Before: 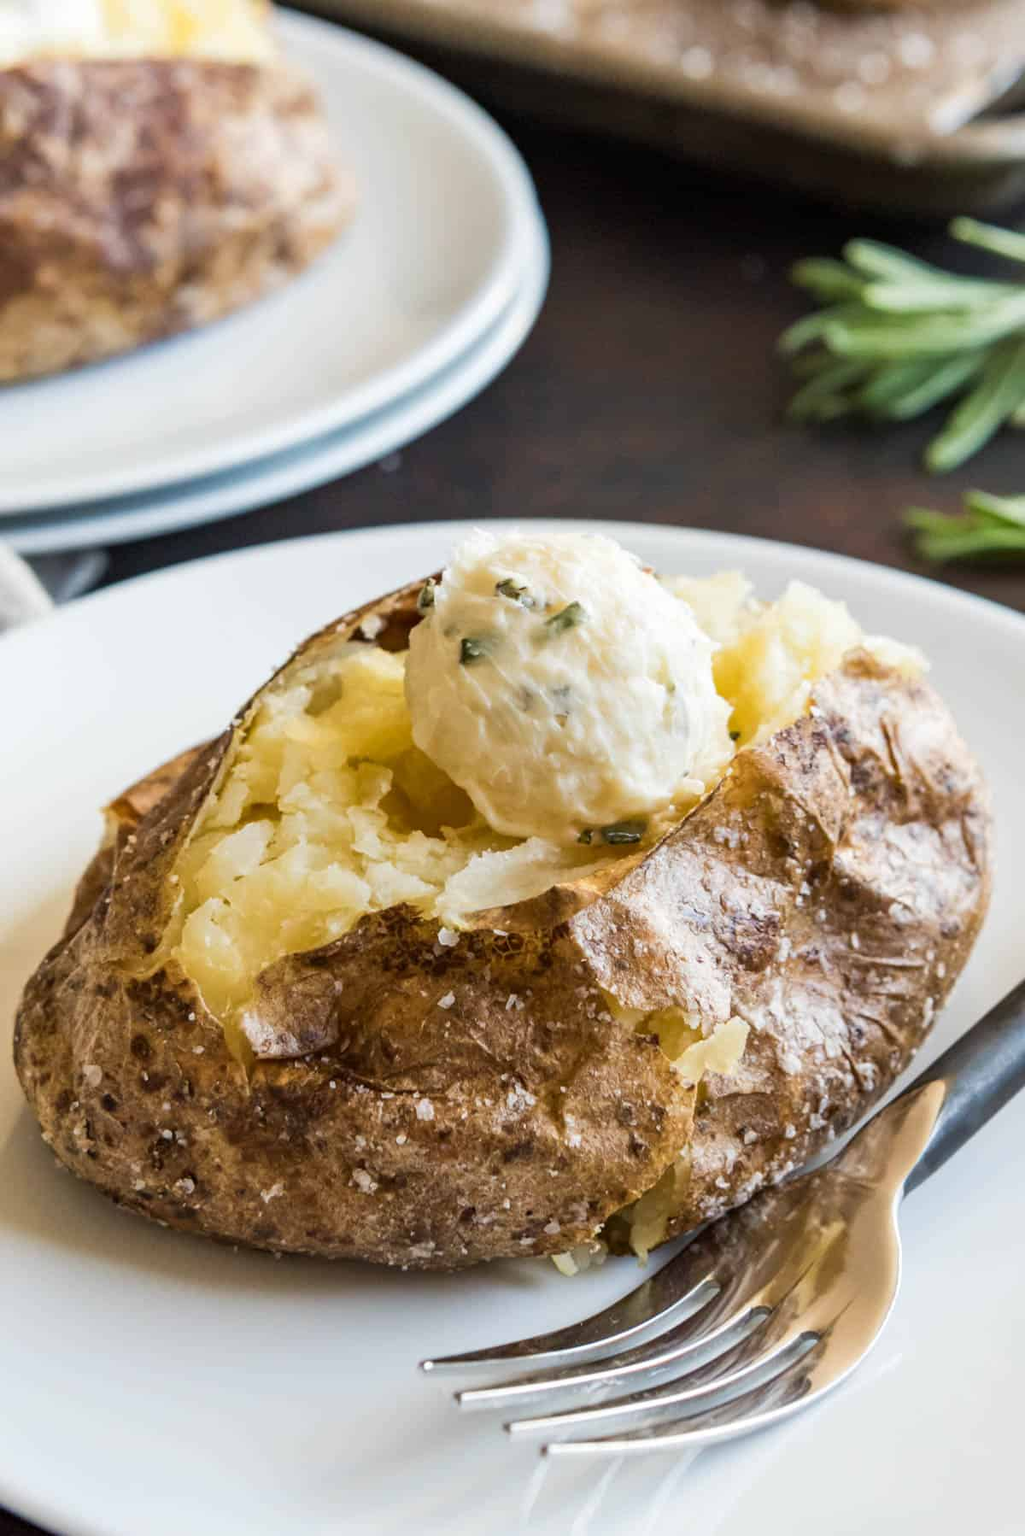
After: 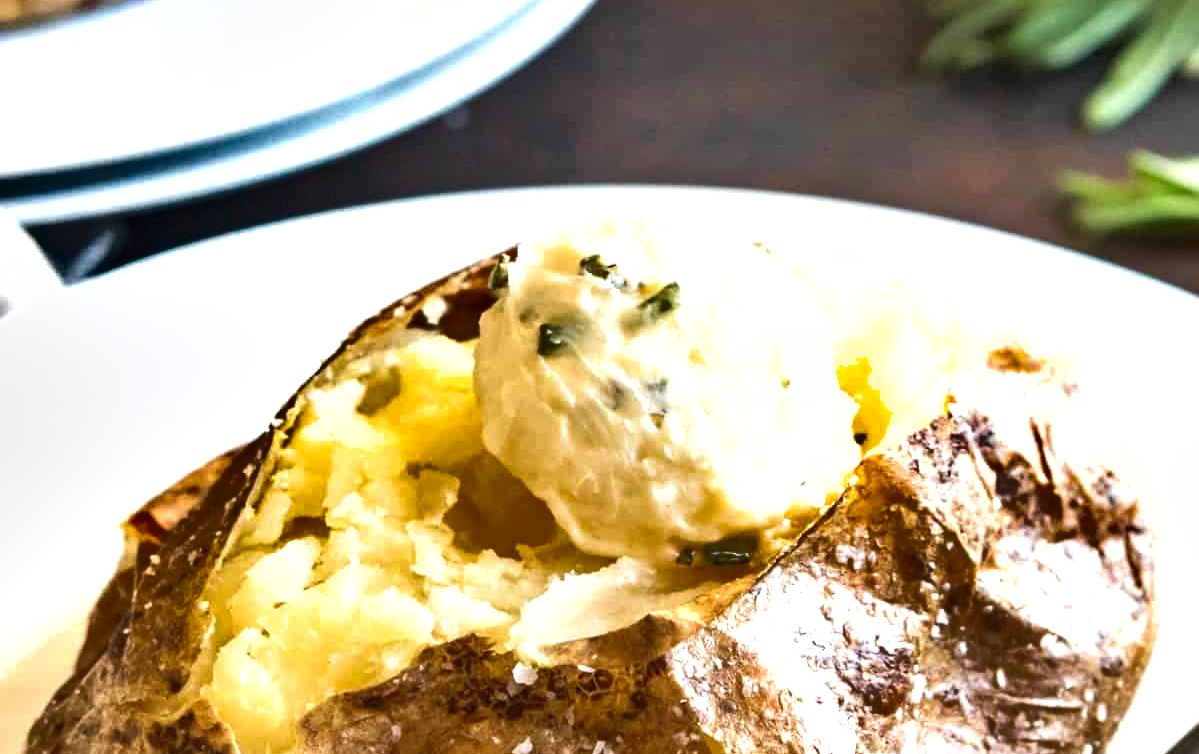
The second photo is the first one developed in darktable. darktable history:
levels: black 0.081%, levels [0, 0.394, 0.787]
shadows and highlights: shadows 59.3, soften with gaussian
crop and rotate: top 23.627%, bottom 34.394%
